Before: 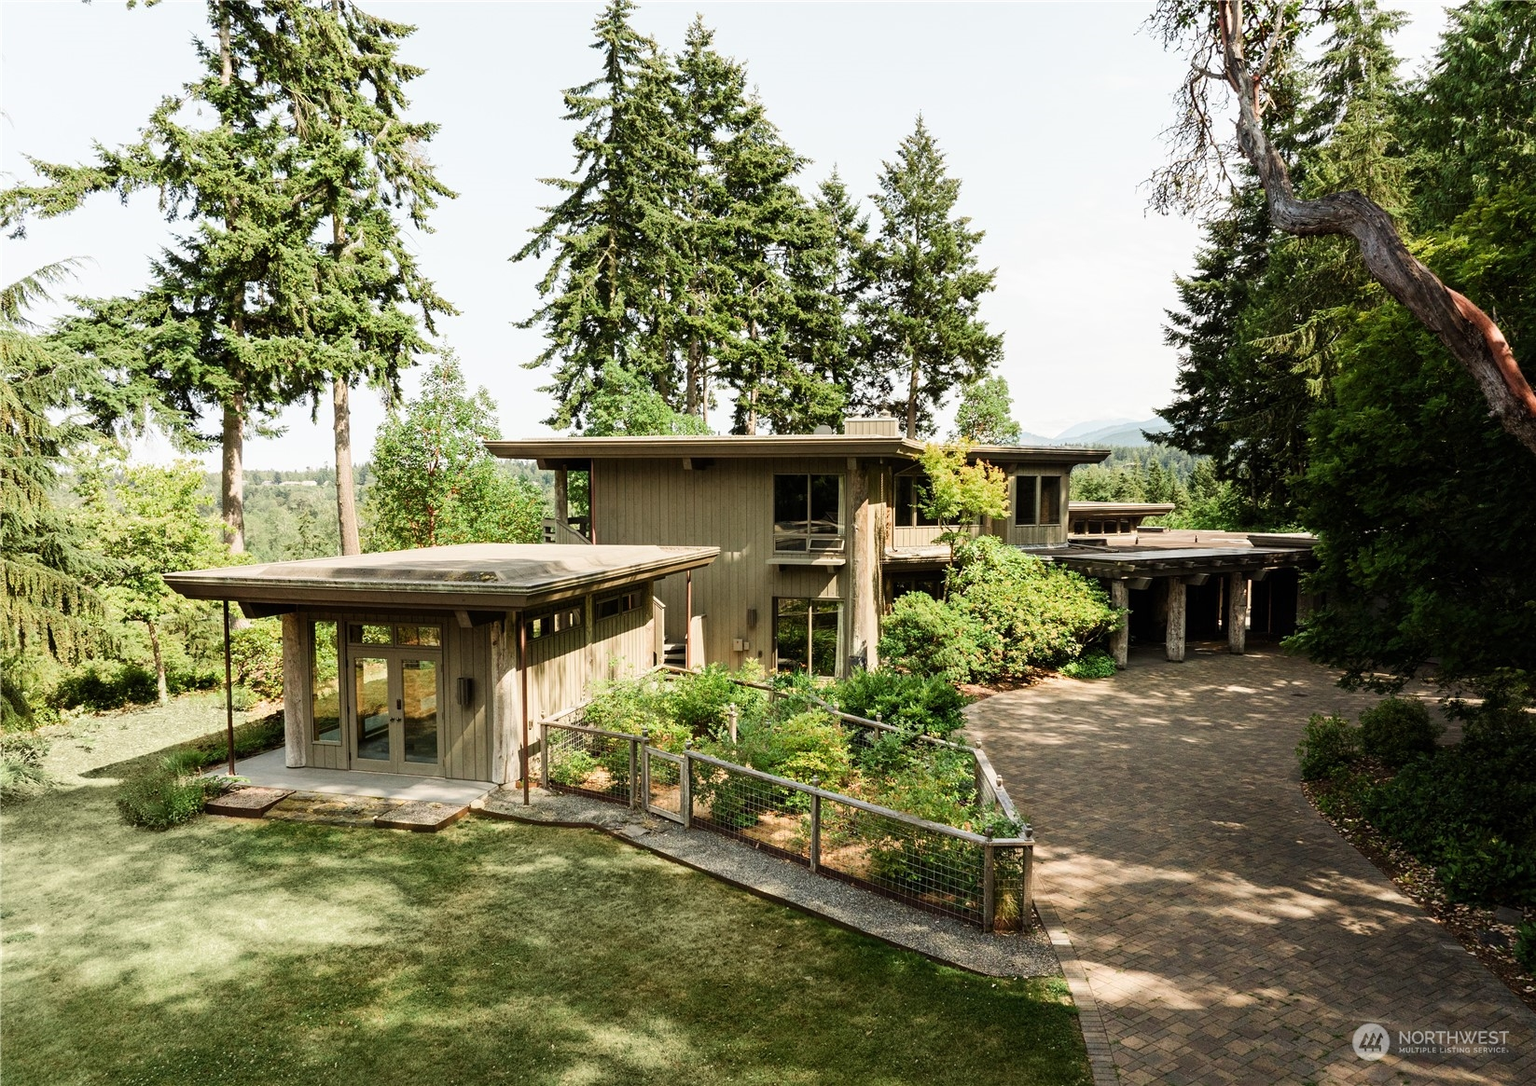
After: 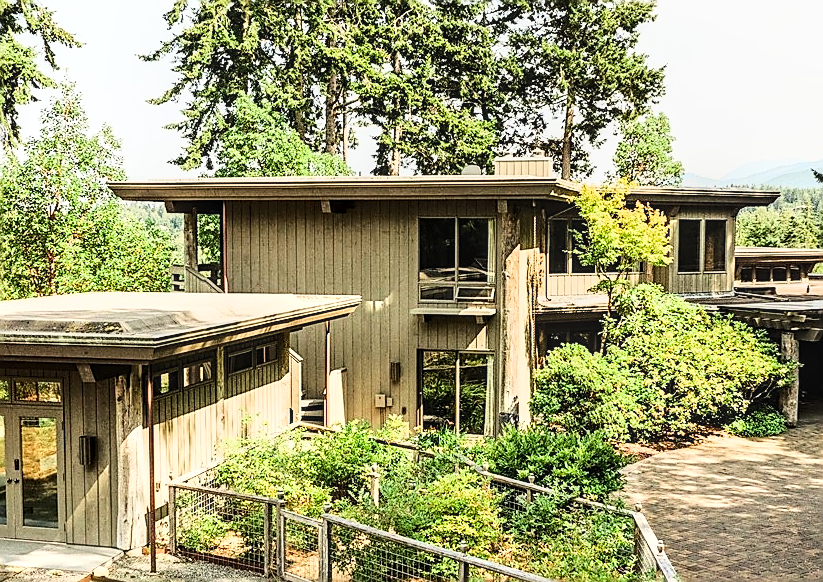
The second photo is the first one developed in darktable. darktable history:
local contrast: detail 130%
crop: left 25%, top 25%, right 25%, bottom 25%
base curve: curves: ch0 [(0, 0) (0.032, 0.037) (0.105, 0.228) (0.435, 0.76) (0.856, 0.983) (1, 1)]
sharpen: radius 1.4, amount 1.25, threshold 0.7
